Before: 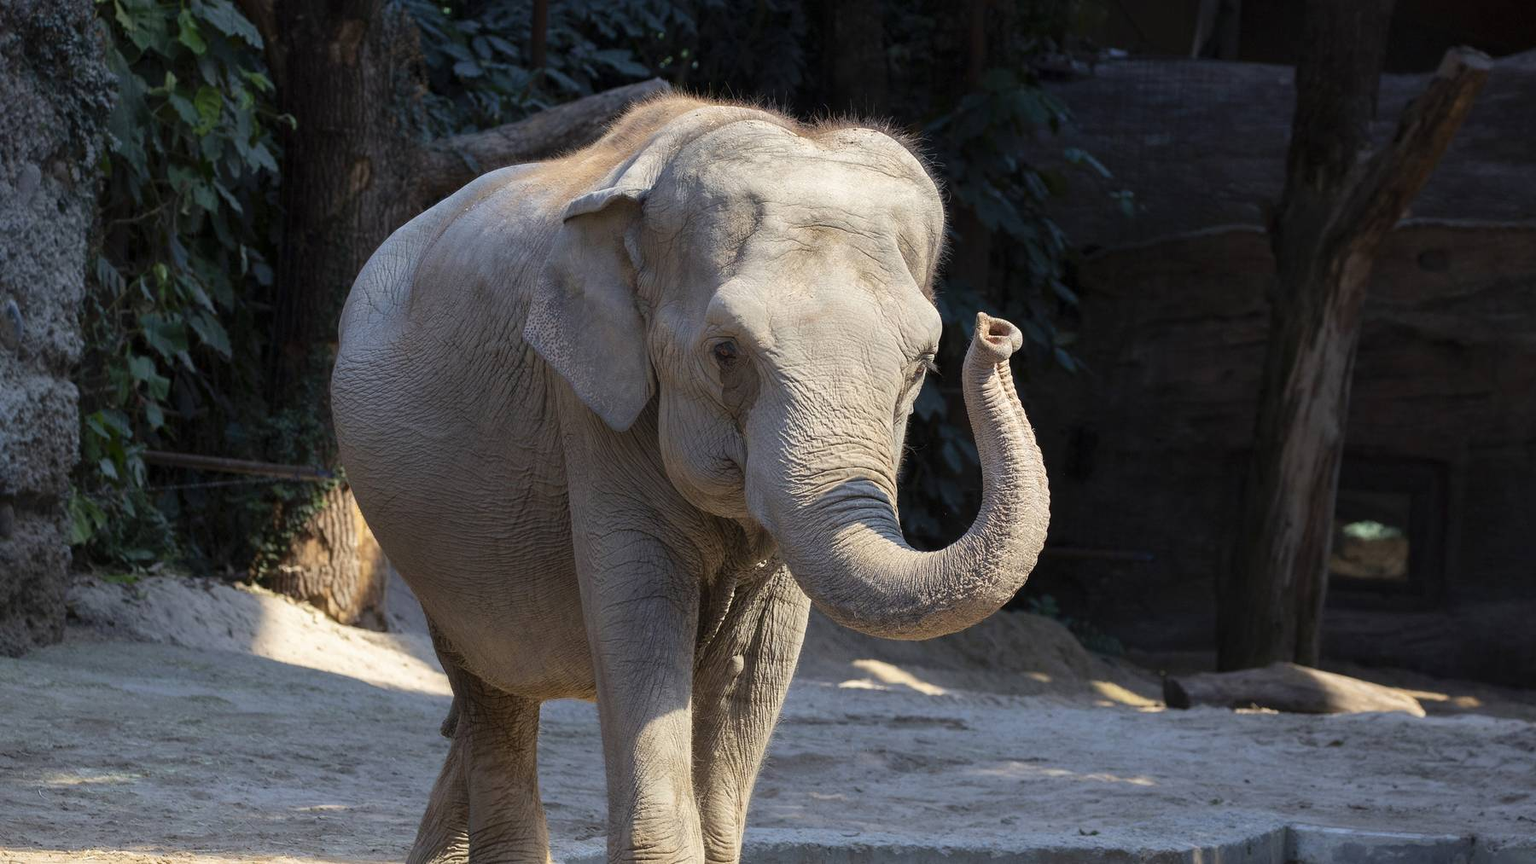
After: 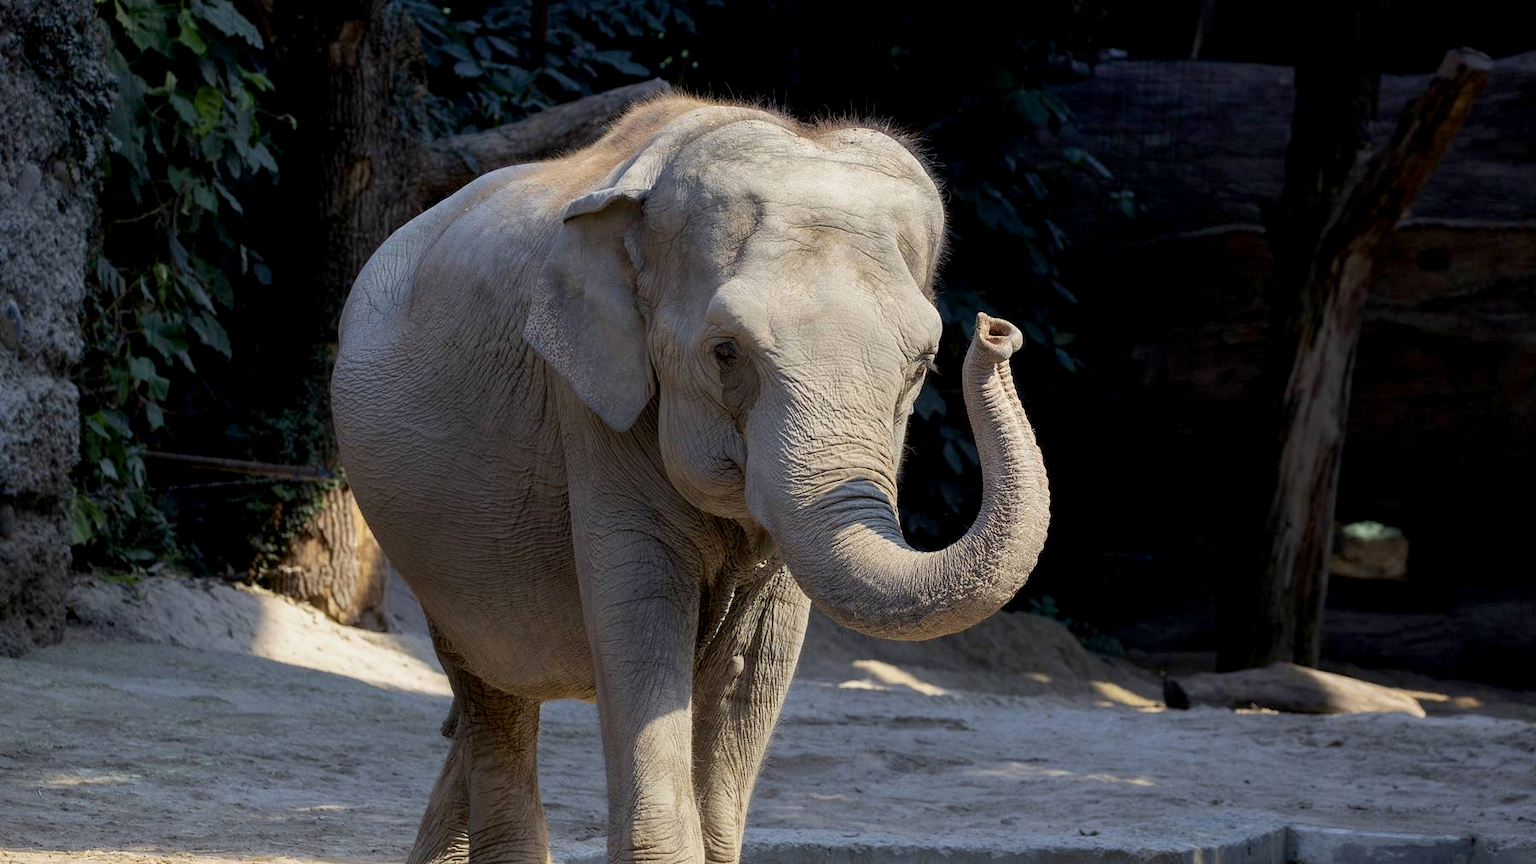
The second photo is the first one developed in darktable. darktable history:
exposure: black level correction 0.009, exposure -0.167 EV, compensate highlight preservation false
